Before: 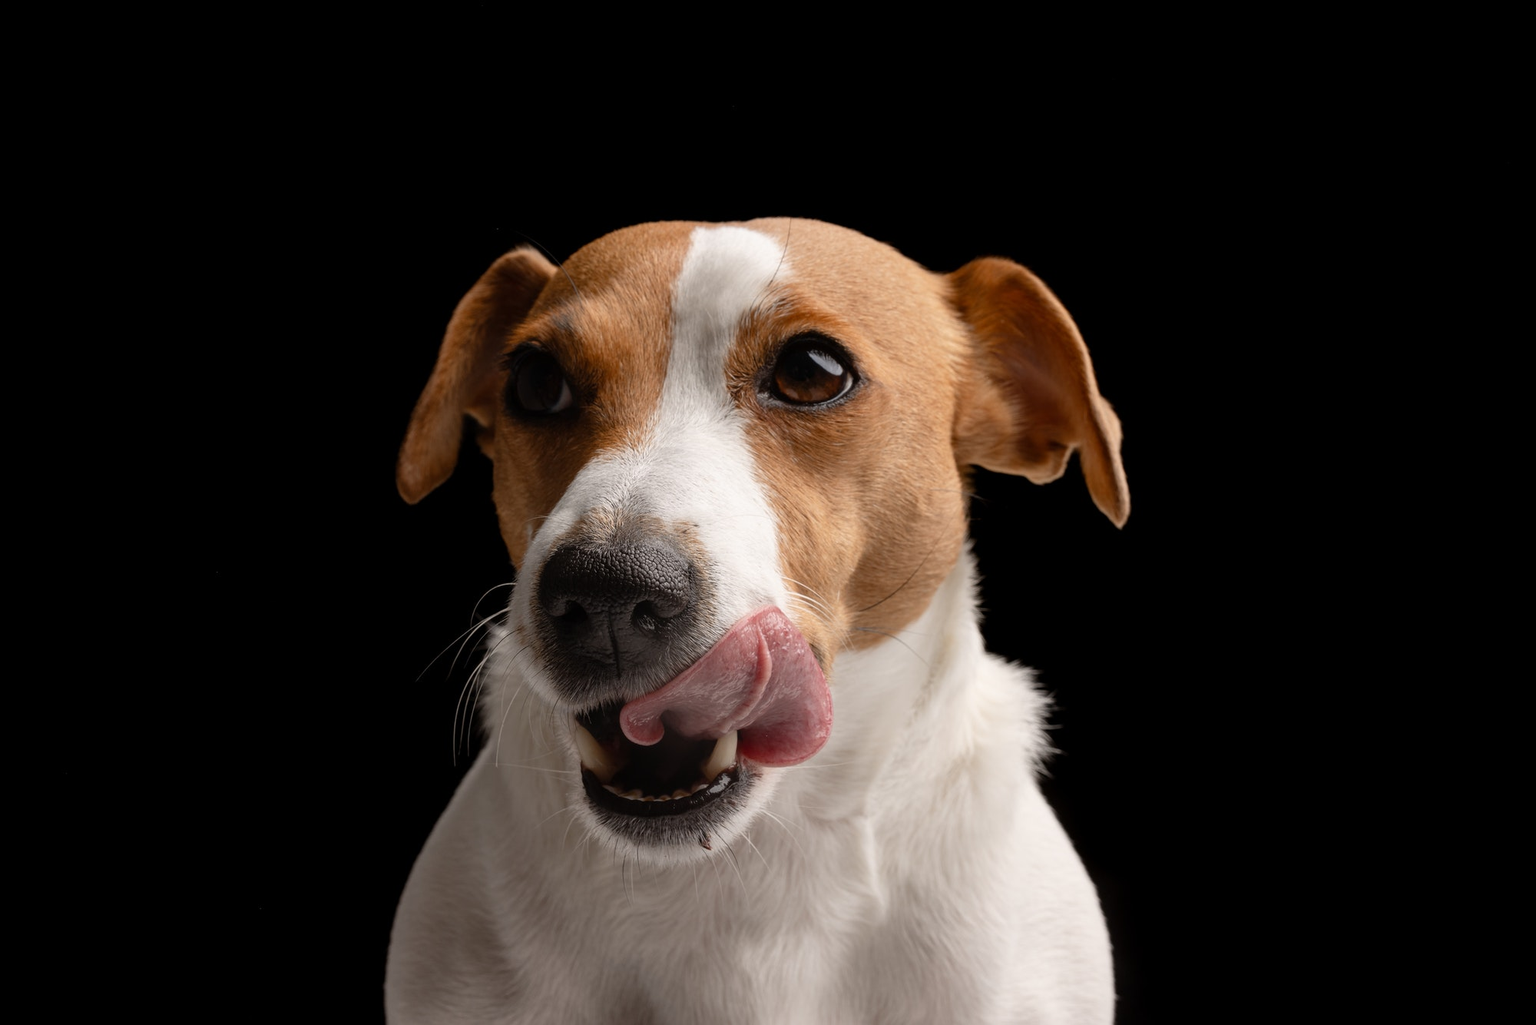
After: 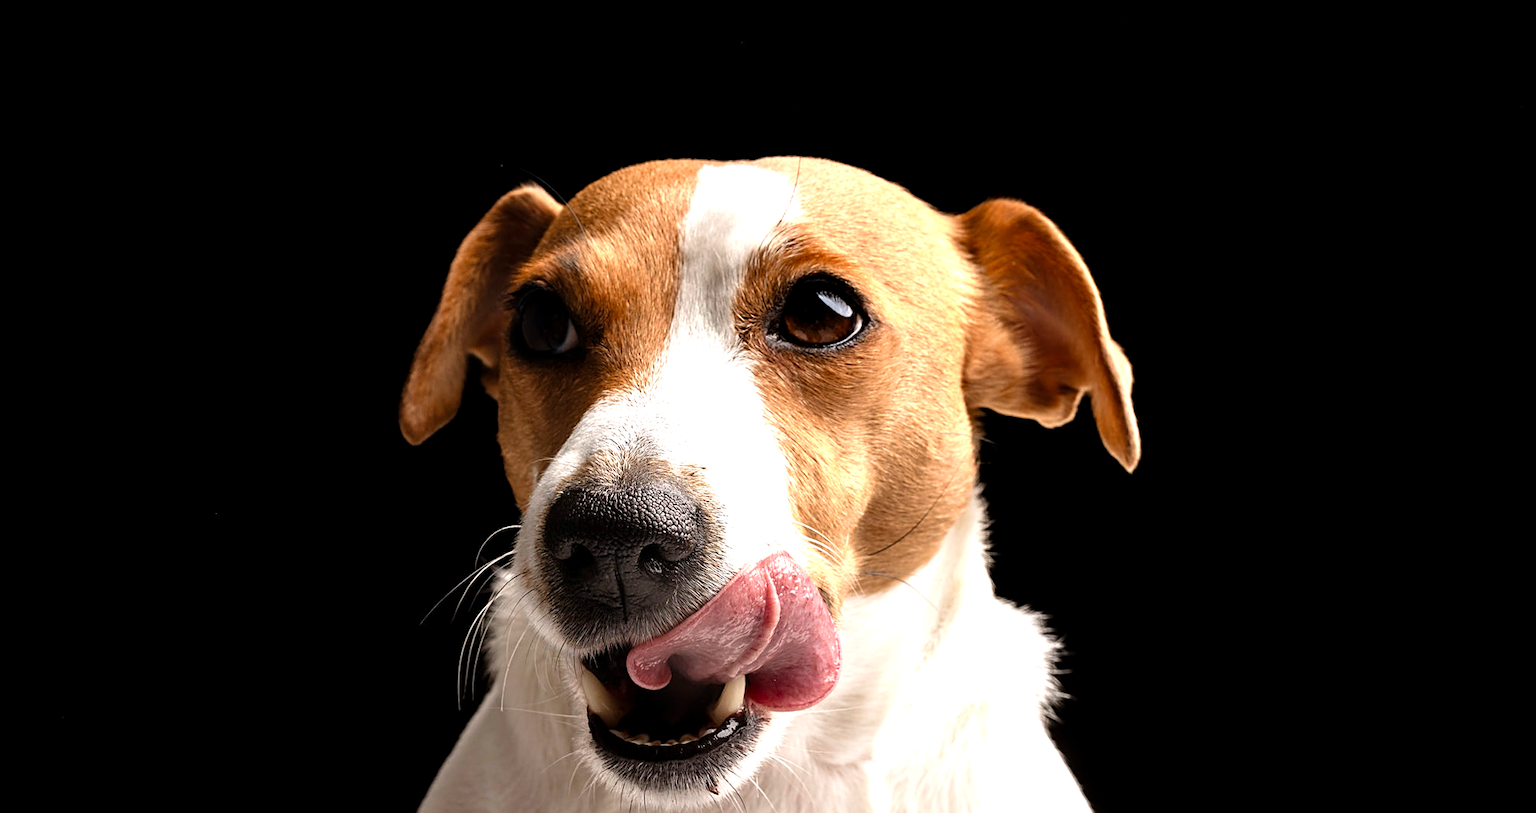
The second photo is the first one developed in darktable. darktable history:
contrast equalizer: octaves 7, y [[0.6 ×6], [0.55 ×6], [0 ×6], [0 ×6], [0 ×6]], mix 0.29
sharpen: on, module defaults
velvia: on, module defaults
exposure: exposure 0.77 EV, compensate highlight preservation false
crop and rotate: top 5.667%, bottom 14.937%
color balance: contrast 10%
rotate and perspective: rotation 0.174°, lens shift (vertical) 0.013, lens shift (horizontal) 0.019, shear 0.001, automatic cropping original format, crop left 0.007, crop right 0.991, crop top 0.016, crop bottom 0.997
